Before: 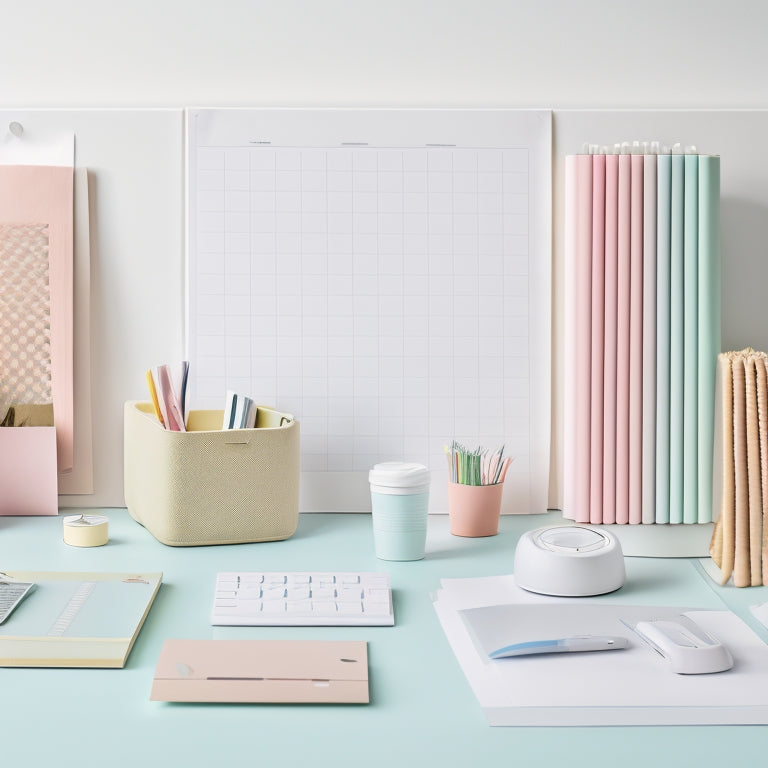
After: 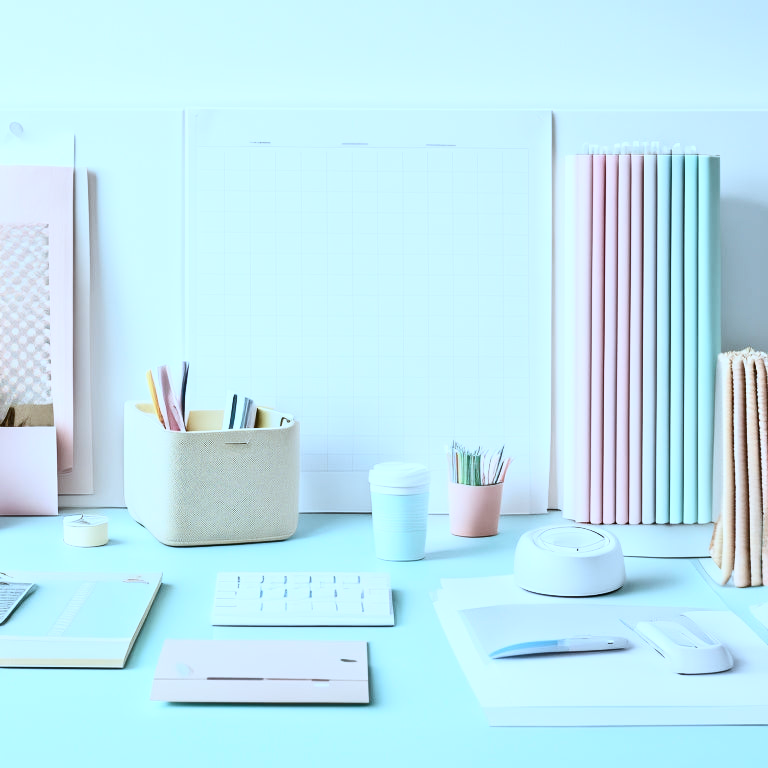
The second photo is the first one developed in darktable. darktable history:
tone curve: curves: ch0 [(0, 0) (0.004, 0.001) (0.133, 0.078) (0.325, 0.241) (0.832, 0.917) (1, 1)], color space Lab, independent channels, preserve colors none
color correction: highlights a* -9.65, highlights b* -21.23
